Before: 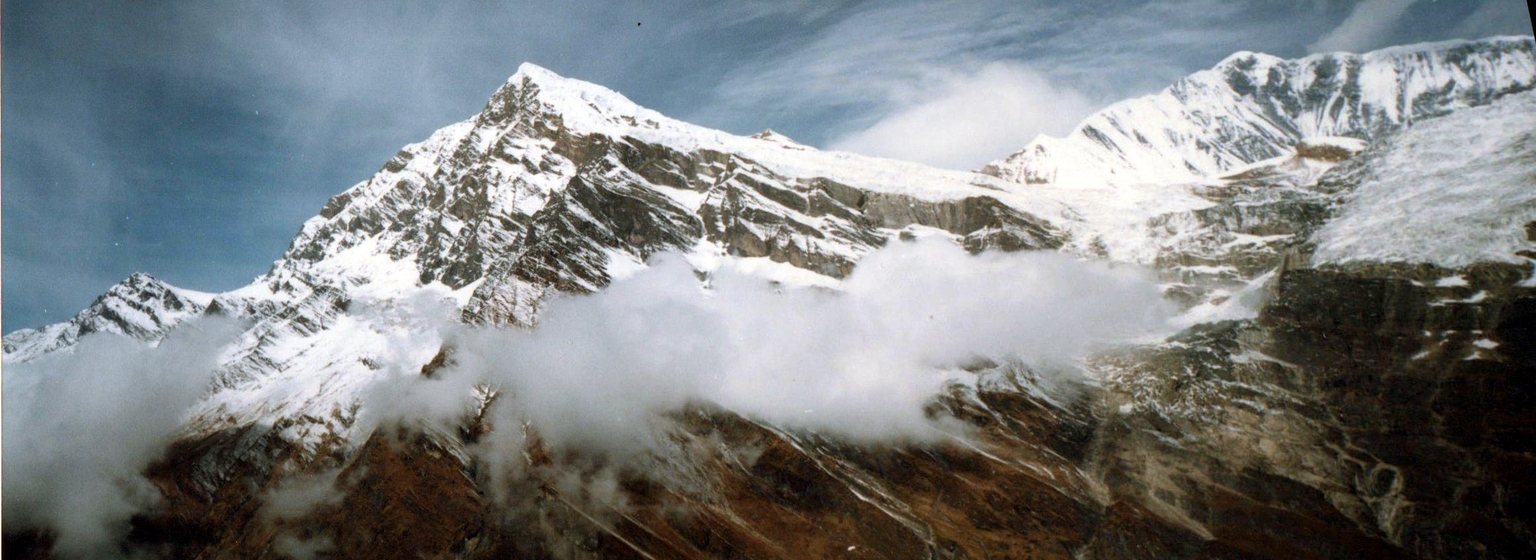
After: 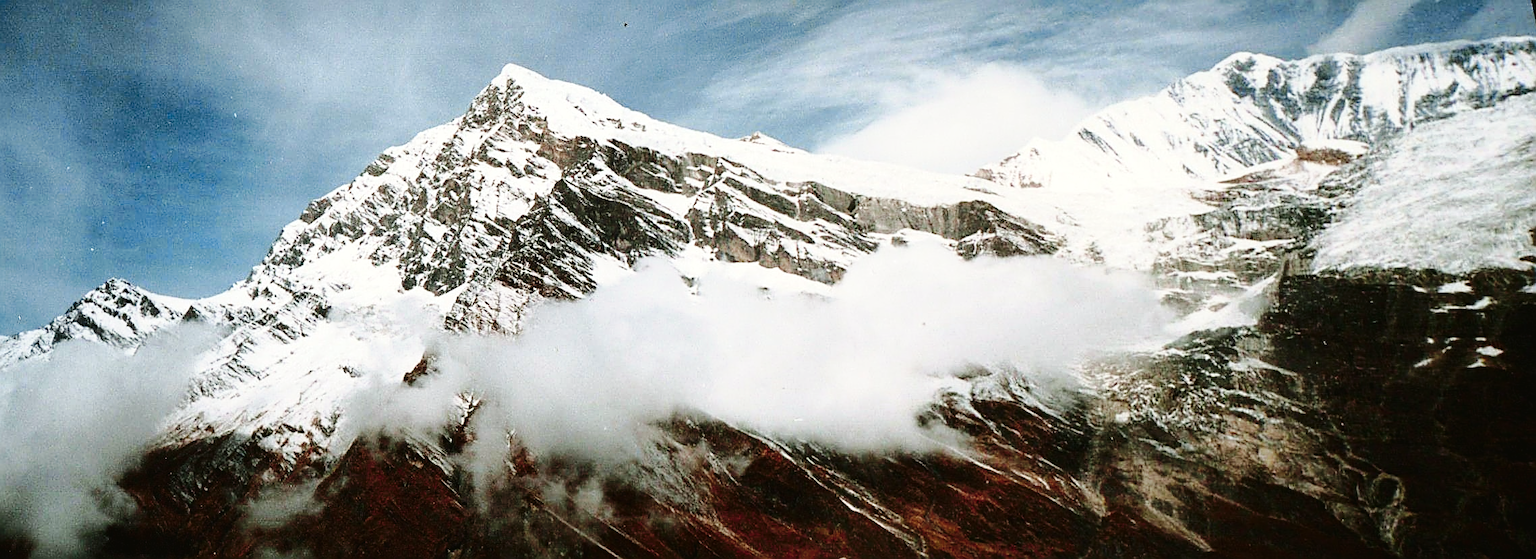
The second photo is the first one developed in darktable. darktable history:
sharpen: radius 1.685, amount 1.294
crop: left 1.743%, right 0.268%, bottom 2.011%
tone curve: curves: ch0 [(0, 0.021) (0.059, 0.053) (0.212, 0.18) (0.337, 0.304) (0.495, 0.505) (0.725, 0.731) (0.89, 0.919) (1, 1)]; ch1 [(0, 0) (0.094, 0.081) (0.285, 0.299) (0.413, 0.43) (0.479, 0.475) (0.54, 0.55) (0.615, 0.65) (0.683, 0.688) (1, 1)]; ch2 [(0, 0) (0.257, 0.217) (0.434, 0.434) (0.498, 0.507) (0.599, 0.578) (1, 1)], color space Lab, independent channels, preserve colors none
base curve: curves: ch0 [(0, 0) (0.036, 0.025) (0.121, 0.166) (0.206, 0.329) (0.605, 0.79) (1, 1)], preserve colors none
